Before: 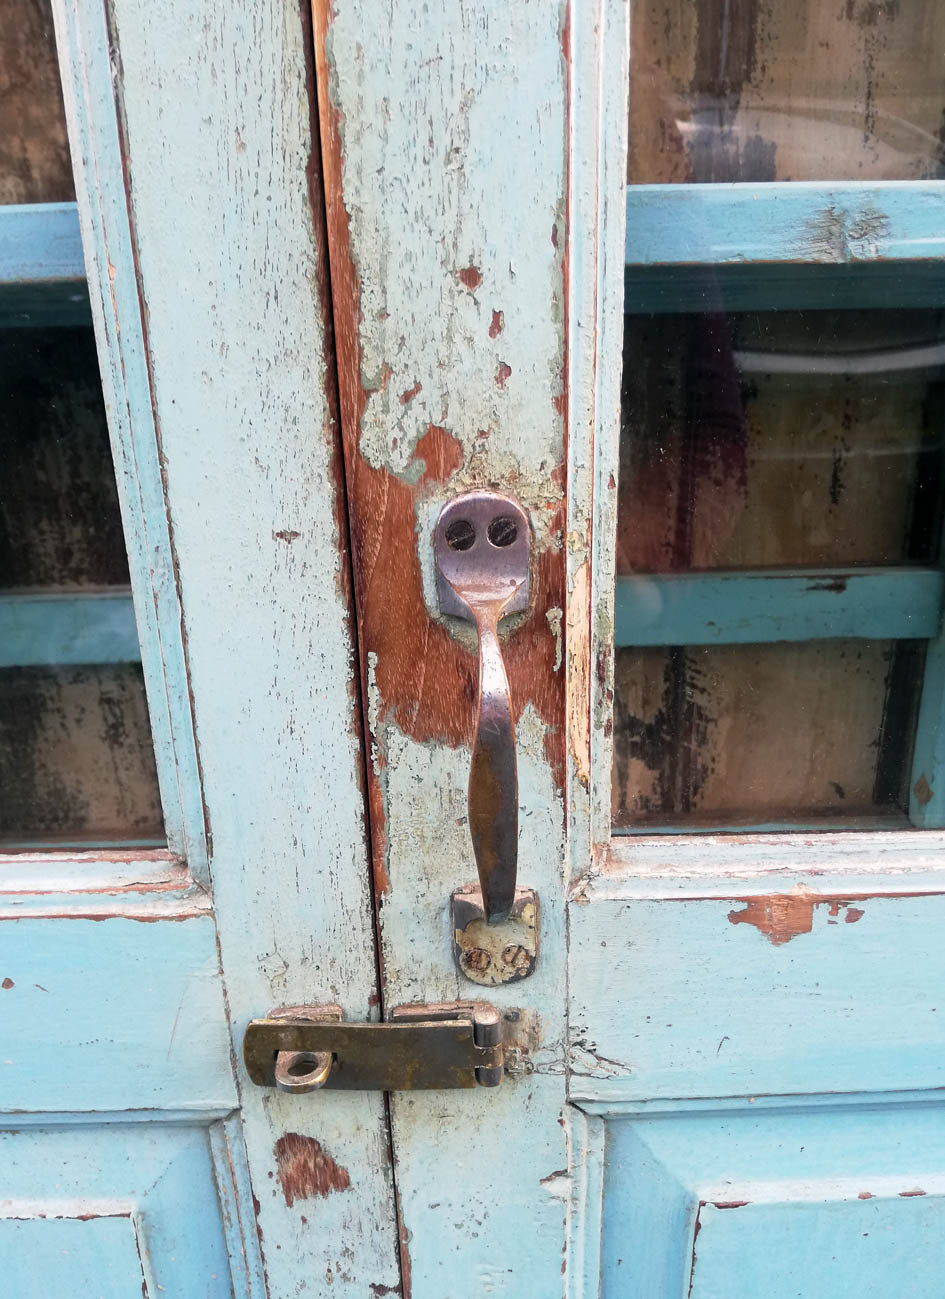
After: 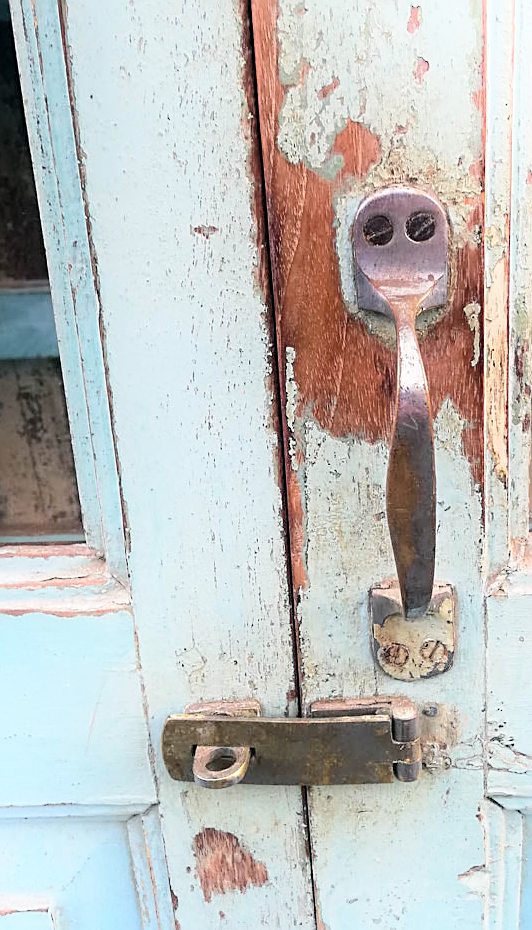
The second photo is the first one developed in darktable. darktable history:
sharpen: on, module defaults
crop: left 8.783%, top 23.55%, right 34.876%, bottom 4.787%
shadows and highlights: shadows -89.32, highlights 88.38, soften with gaussian
